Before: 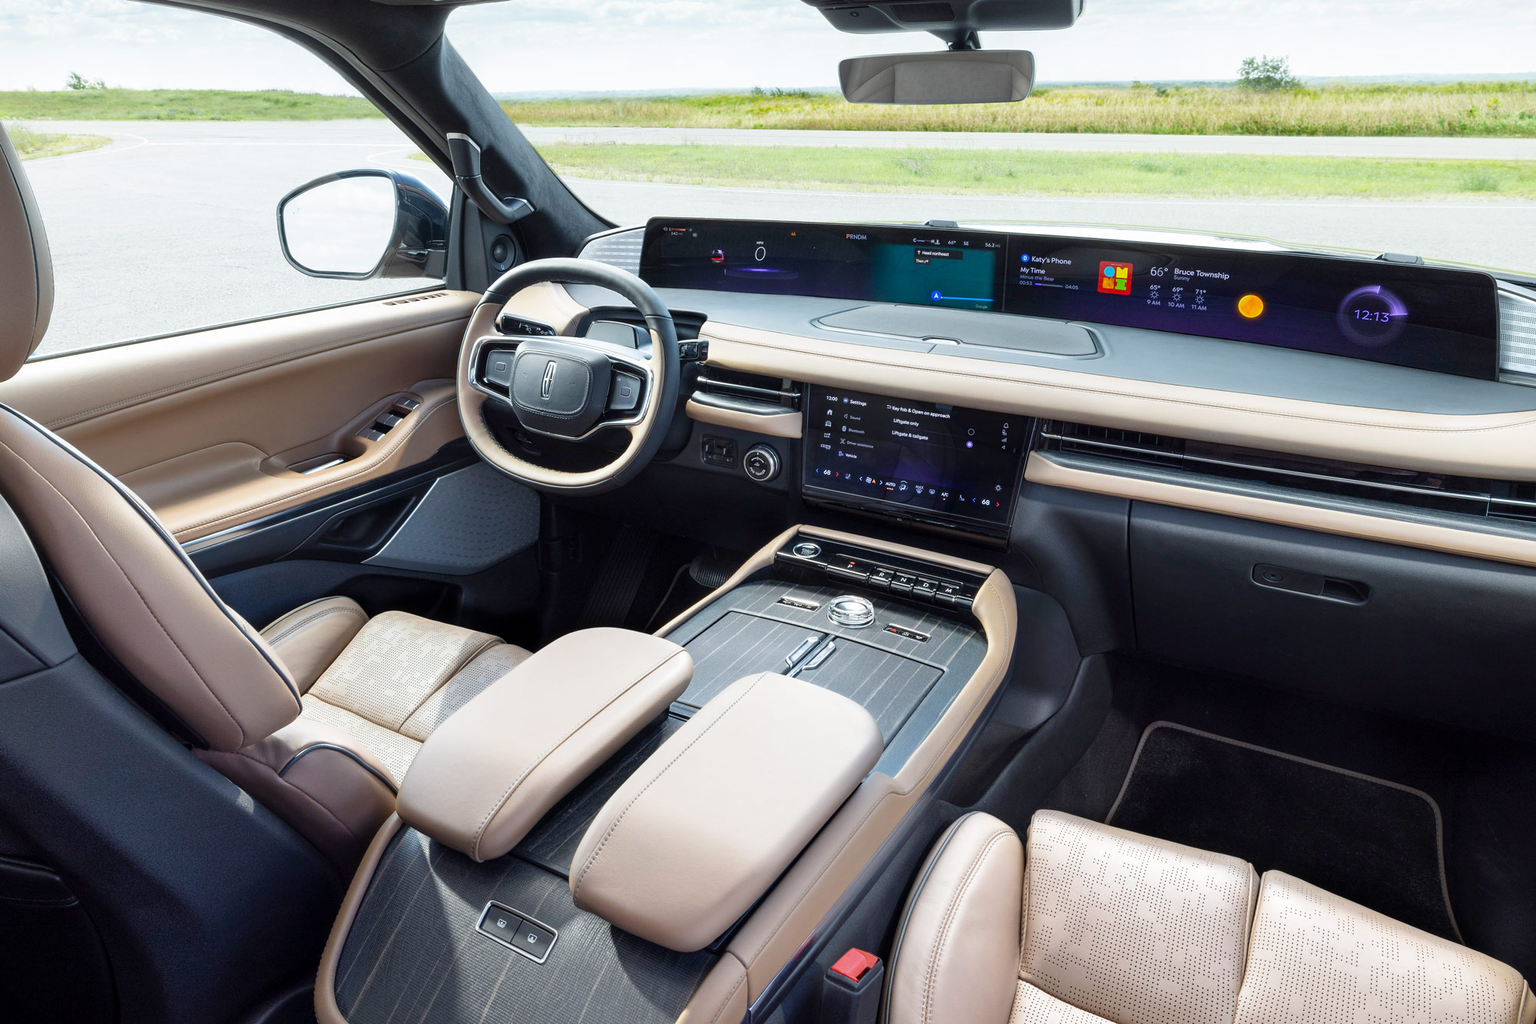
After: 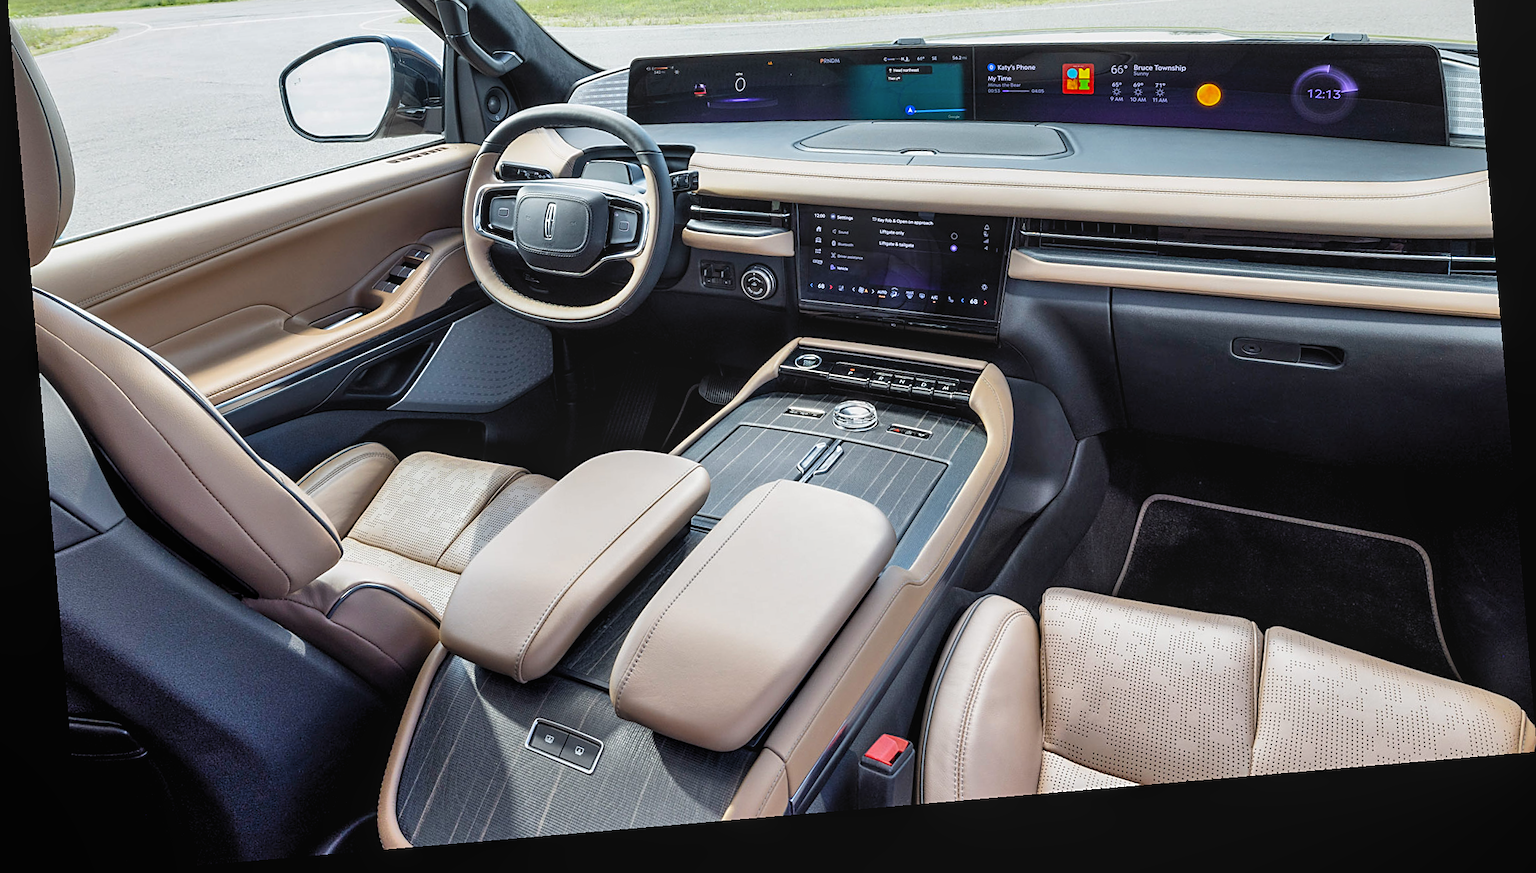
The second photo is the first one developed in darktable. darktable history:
crop and rotate: top 19.998%
rotate and perspective: rotation -4.86°, automatic cropping off
vibrance: on, module defaults
shadows and highlights: soften with gaussian
local contrast: detail 110%
sharpen: on, module defaults
levels: levels [0.026, 0.507, 0.987]
